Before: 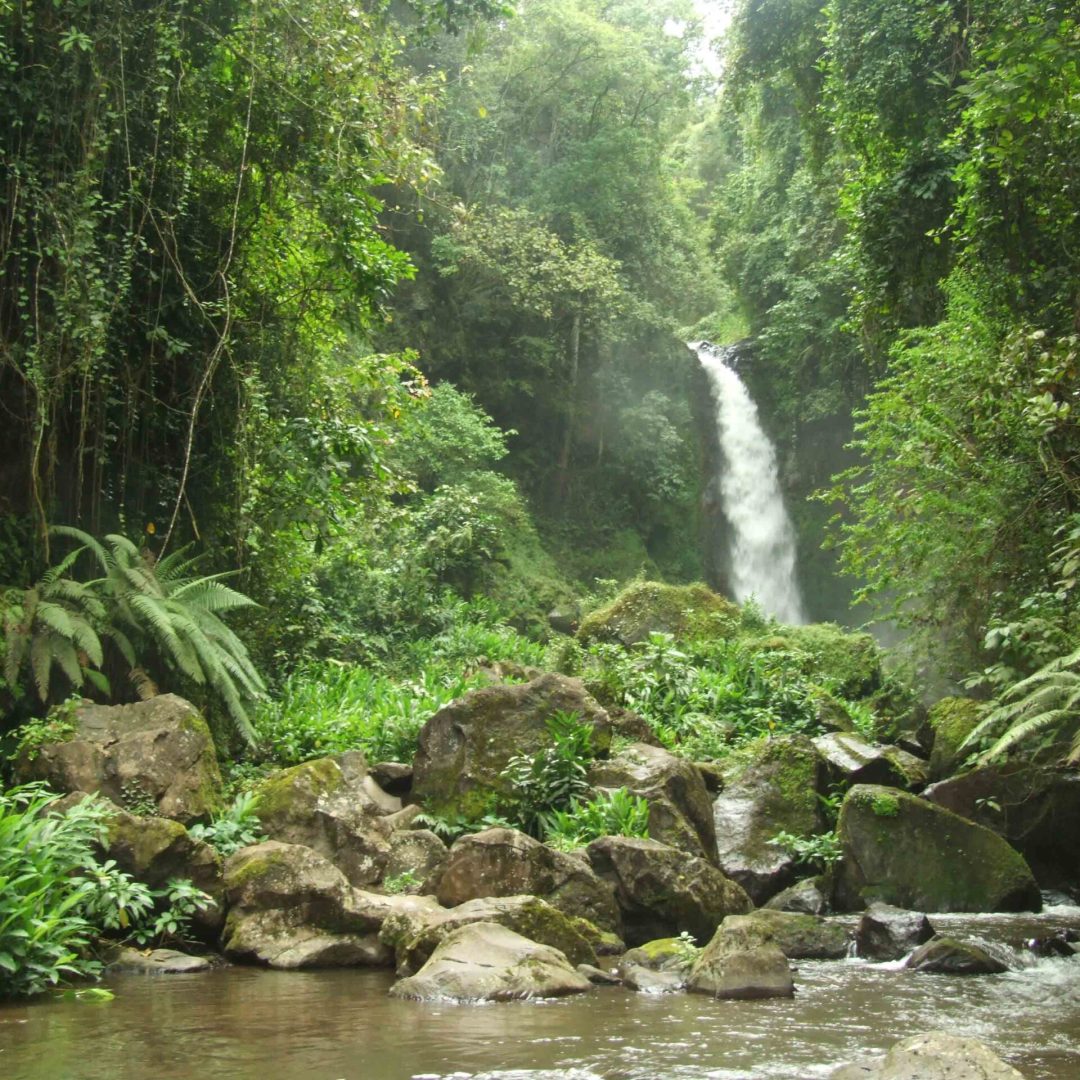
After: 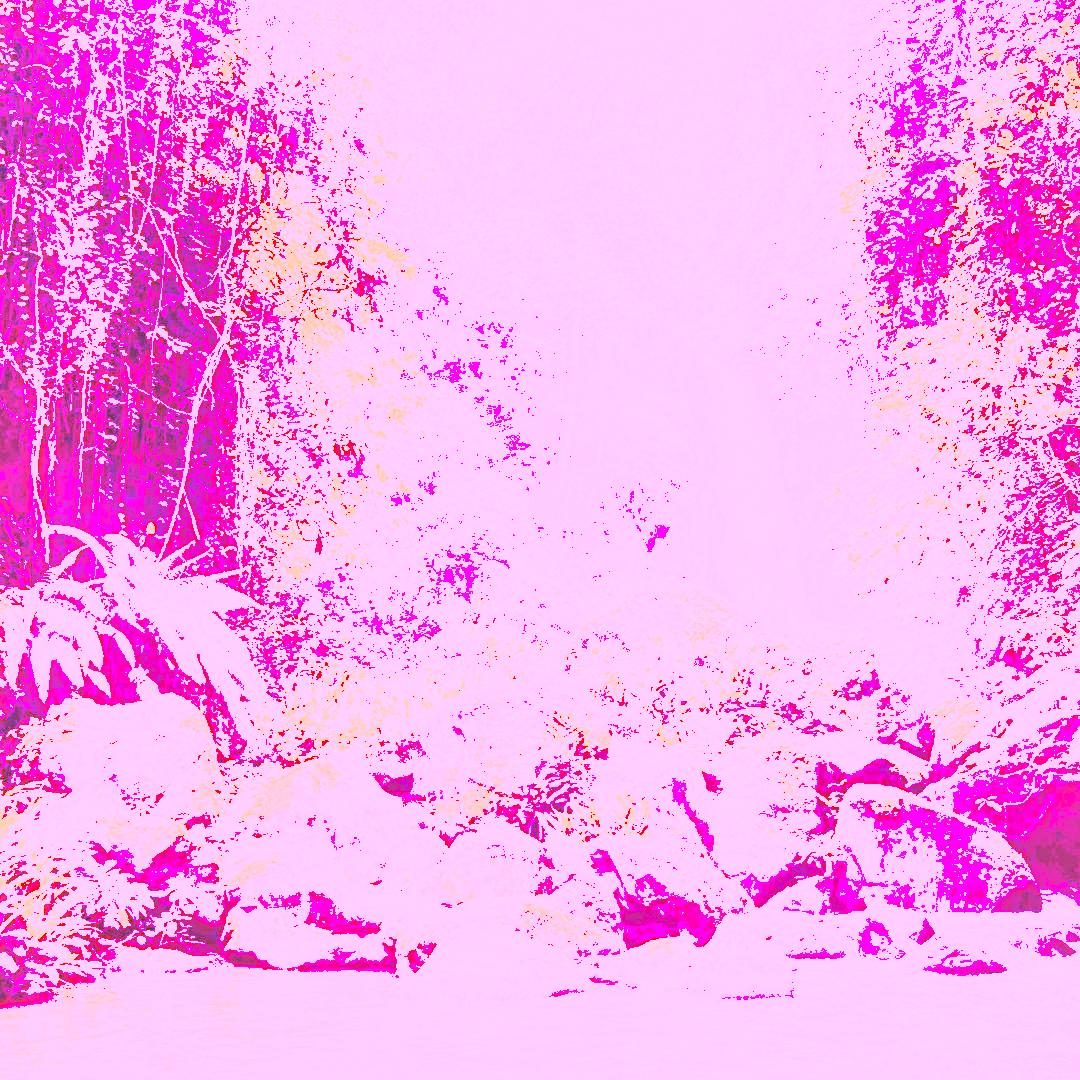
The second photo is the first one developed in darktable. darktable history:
contrast equalizer: octaves 7, y [[0.509, 0.514, 0.523, 0.542, 0.578, 0.603], [0.5 ×6], [0.509, 0.514, 0.523, 0.542, 0.578, 0.603], [0.001, 0.002, 0.003, 0.005, 0.01, 0.013], [0.001, 0.002, 0.003, 0.005, 0.01, 0.013]]
shadows and highlights: on, module defaults
exposure: black level correction -0.041, exposure 0.064 EV, compensate highlight preservation false
white balance: red 8, blue 8
